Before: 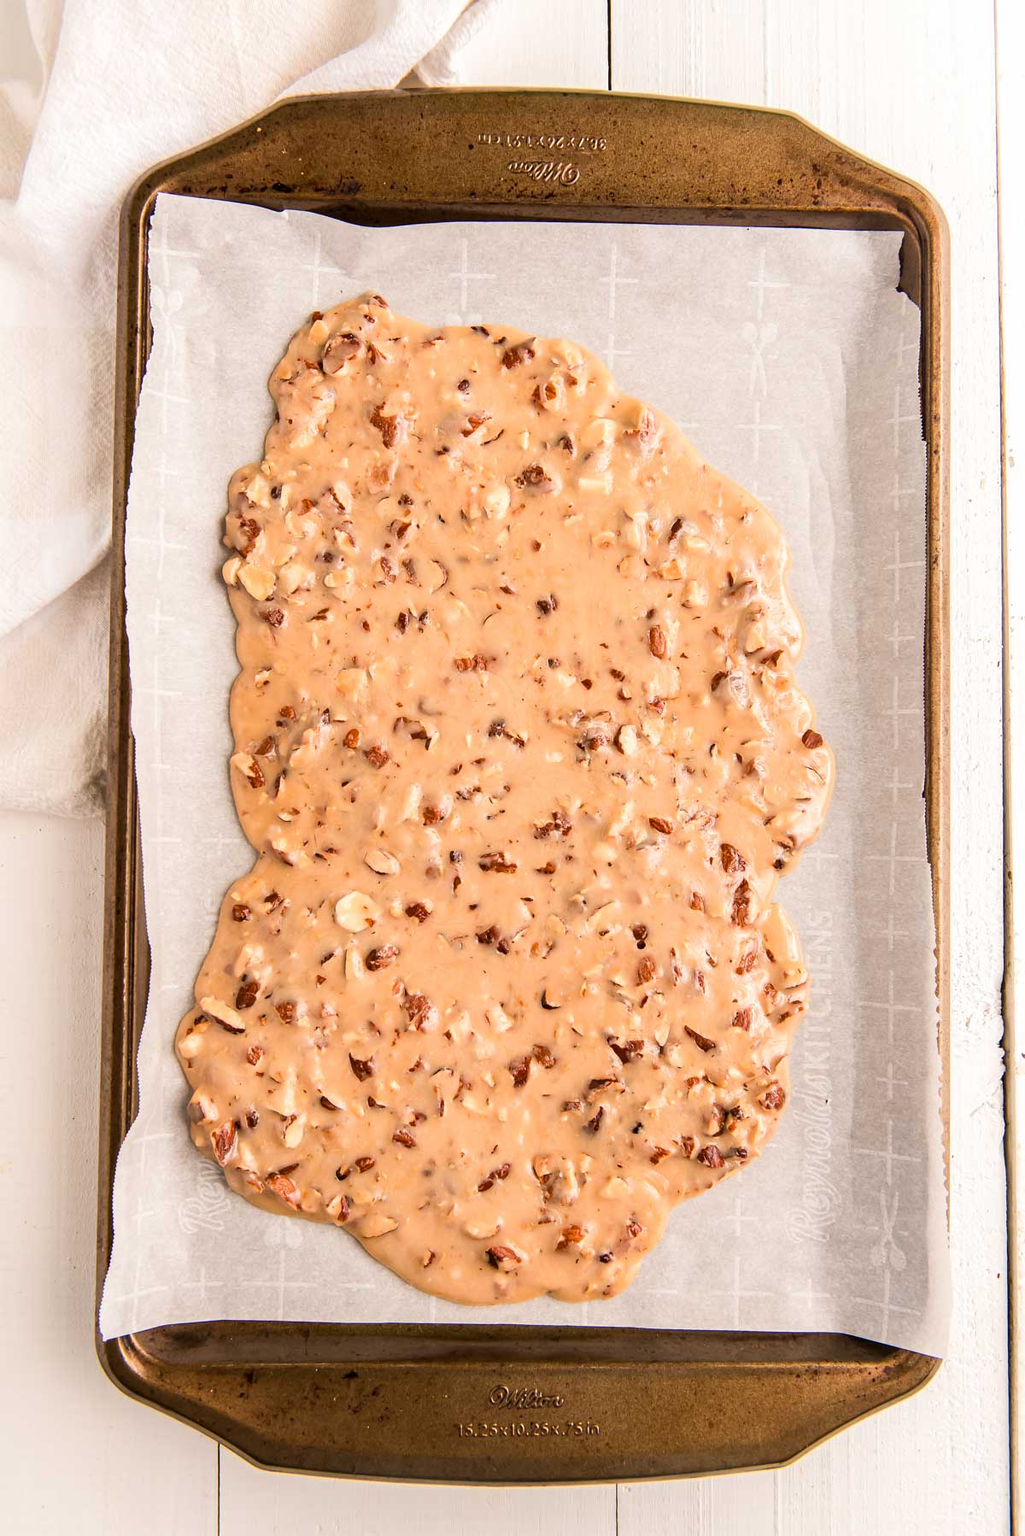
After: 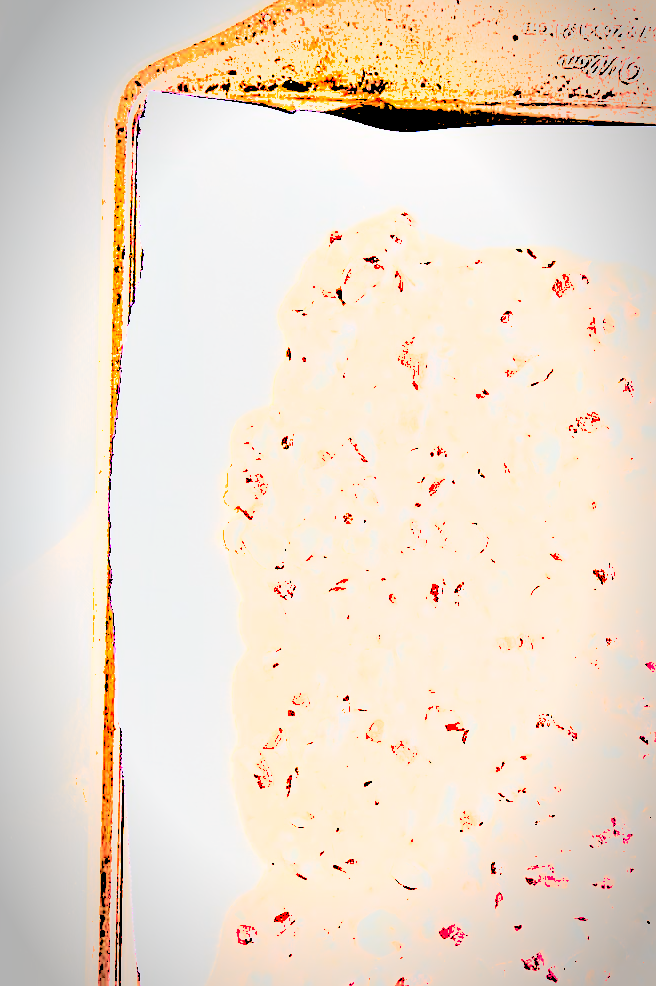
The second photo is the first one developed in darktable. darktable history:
levels: levels [0.246, 0.246, 0.506]
vignetting: automatic ratio true
crop and rotate: left 3.047%, top 7.509%, right 42.236%, bottom 37.598%
white balance: red 0.925, blue 1.046
shadows and highlights: shadows 12, white point adjustment 1.2, soften with gaussian
sharpen: on, module defaults
exposure: black level correction 0.001, exposure 1.719 EV, compensate exposure bias true, compensate highlight preservation false
